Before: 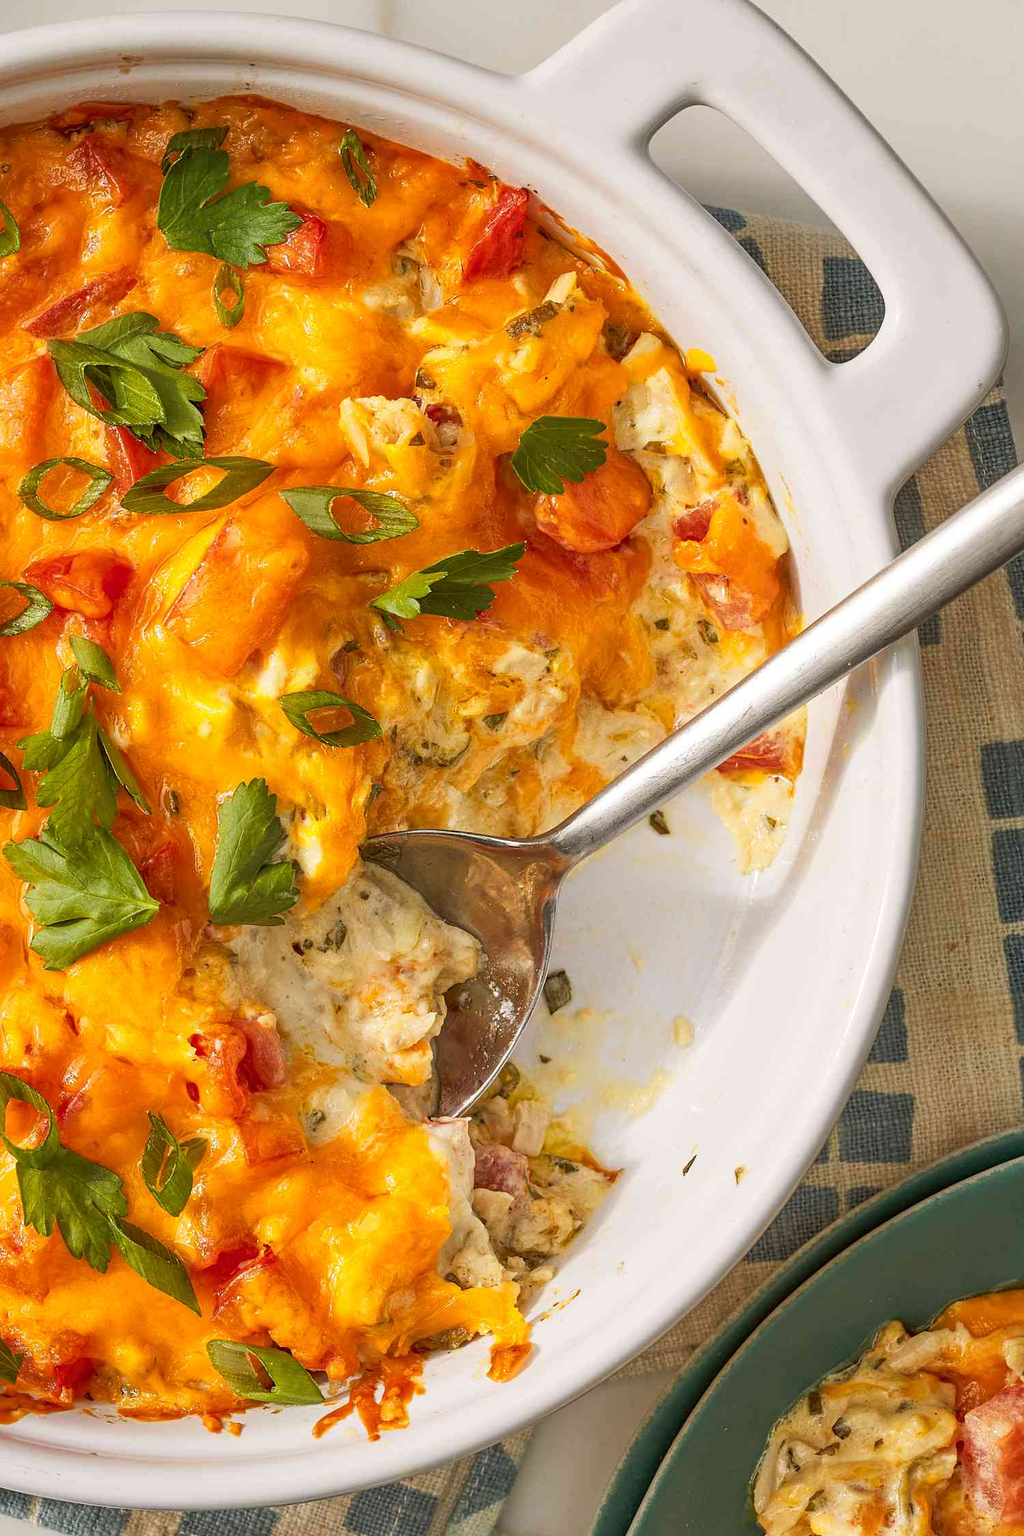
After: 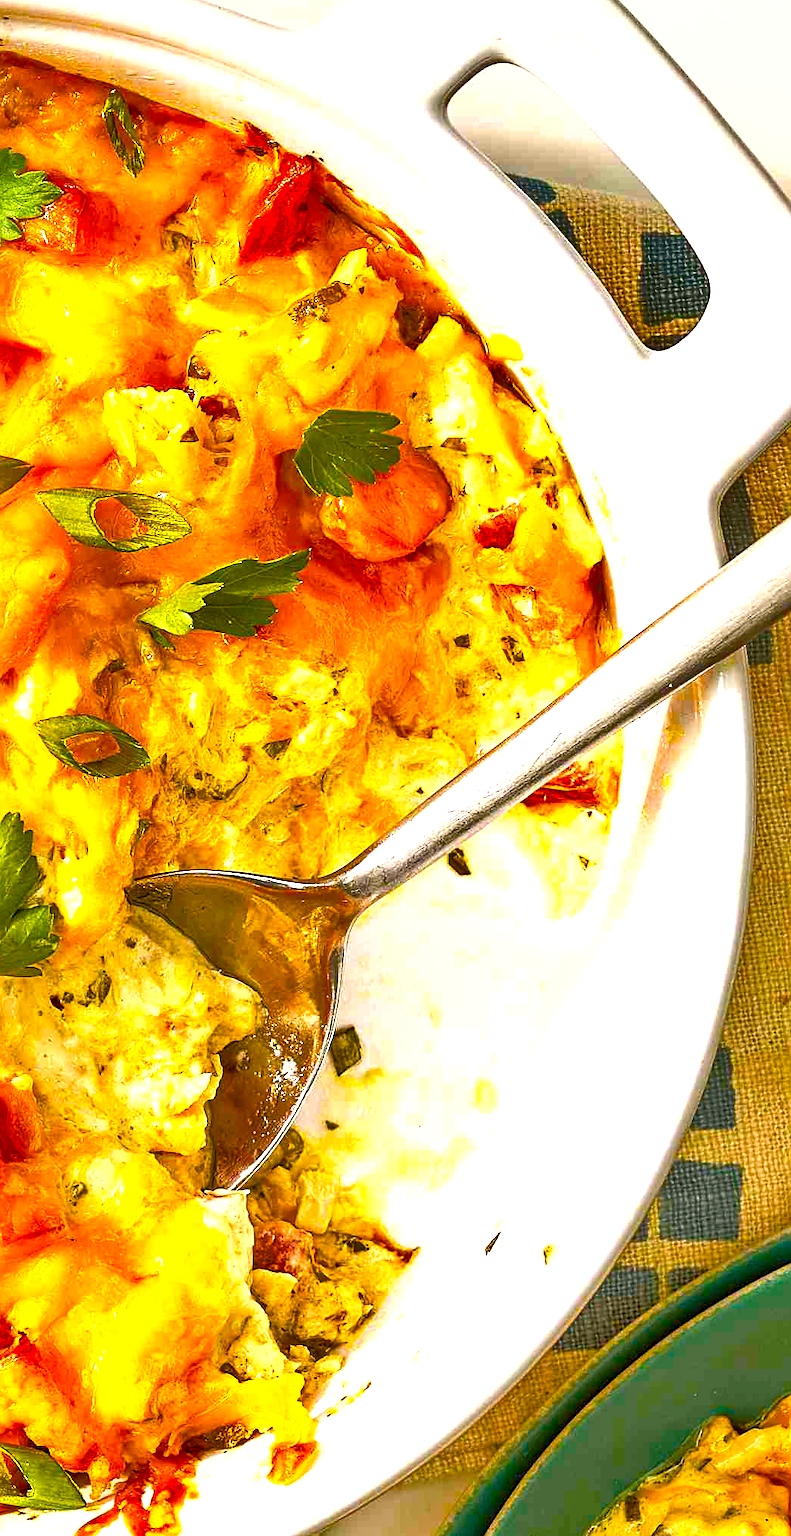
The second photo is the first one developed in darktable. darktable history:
crop and rotate: left 24.17%, top 3.177%, right 6.376%, bottom 6.998%
sharpen: on, module defaults
shadows and highlights: shadows 34.27, highlights -34.94, soften with gaussian
color balance rgb: shadows lift › luminance -7.761%, shadows lift › chroma 2.125%, shadows lift › hue 202.35°, linear chroma grading › global chroma 40.001%, perceptual saturation grading › global saturation 26.611%, perceptual saturation grading › highlights -27.886%, perceptual saturation grading › mid-tones 15.176%, perceptual saturation grading › shadows 32.817%, perceptual brilliance grading › global brilliance 18.373%, global vibrance 19.545%
exposure: black level correction 0.001, exposure 0.498 EV, compensate highlight preservation false
